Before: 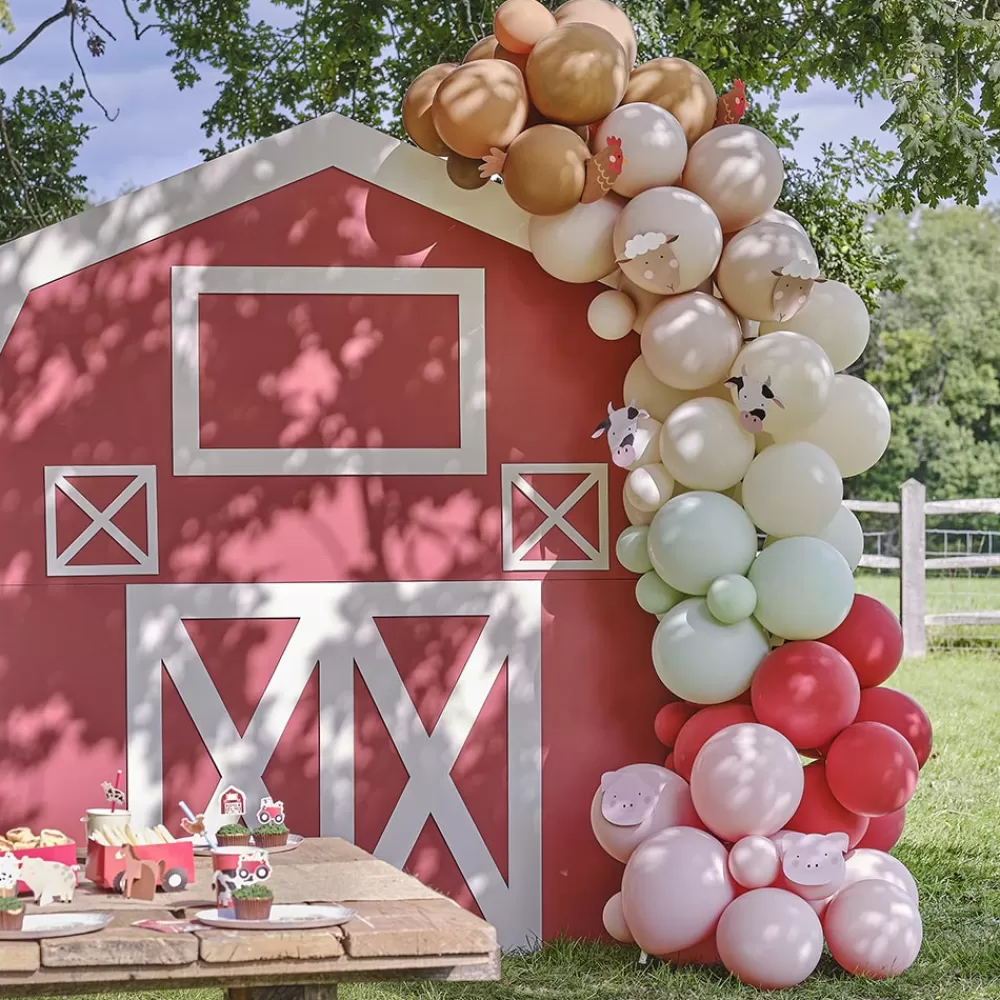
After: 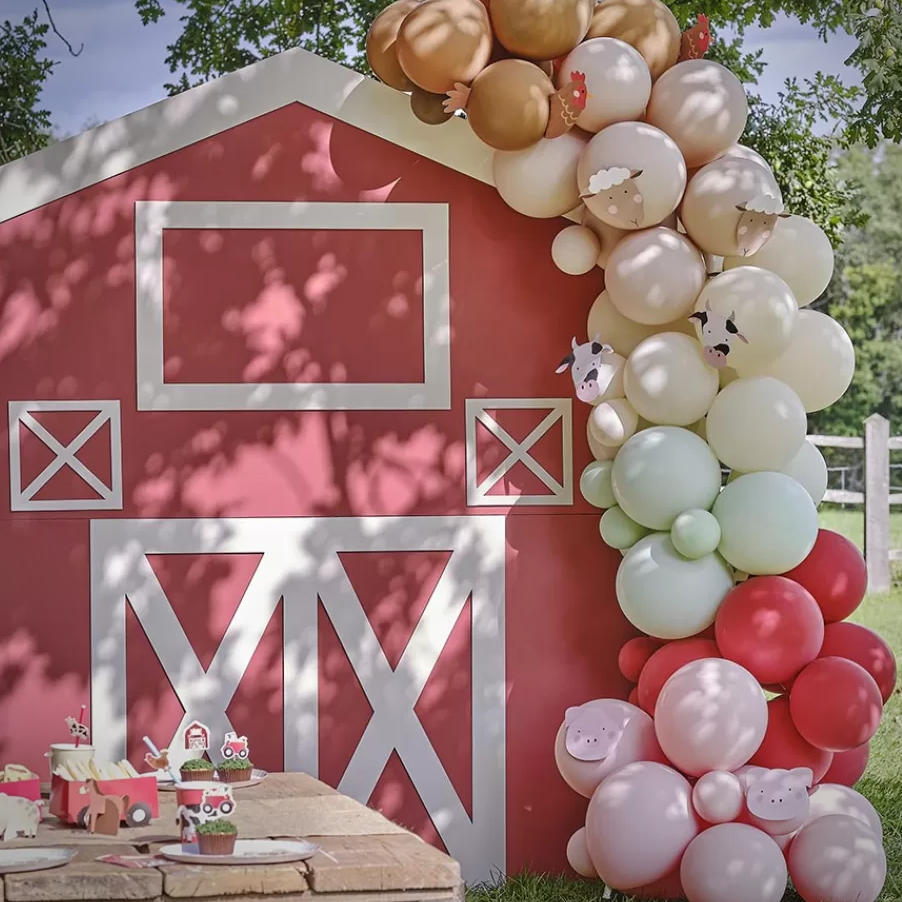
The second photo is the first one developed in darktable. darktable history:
vignetting: saturation -0.002, center (0.04, -0.095), automatic ratio true, unbound false
crop: left 3.612%, top 6.502%, right 6.112%, bottom 3.203%
